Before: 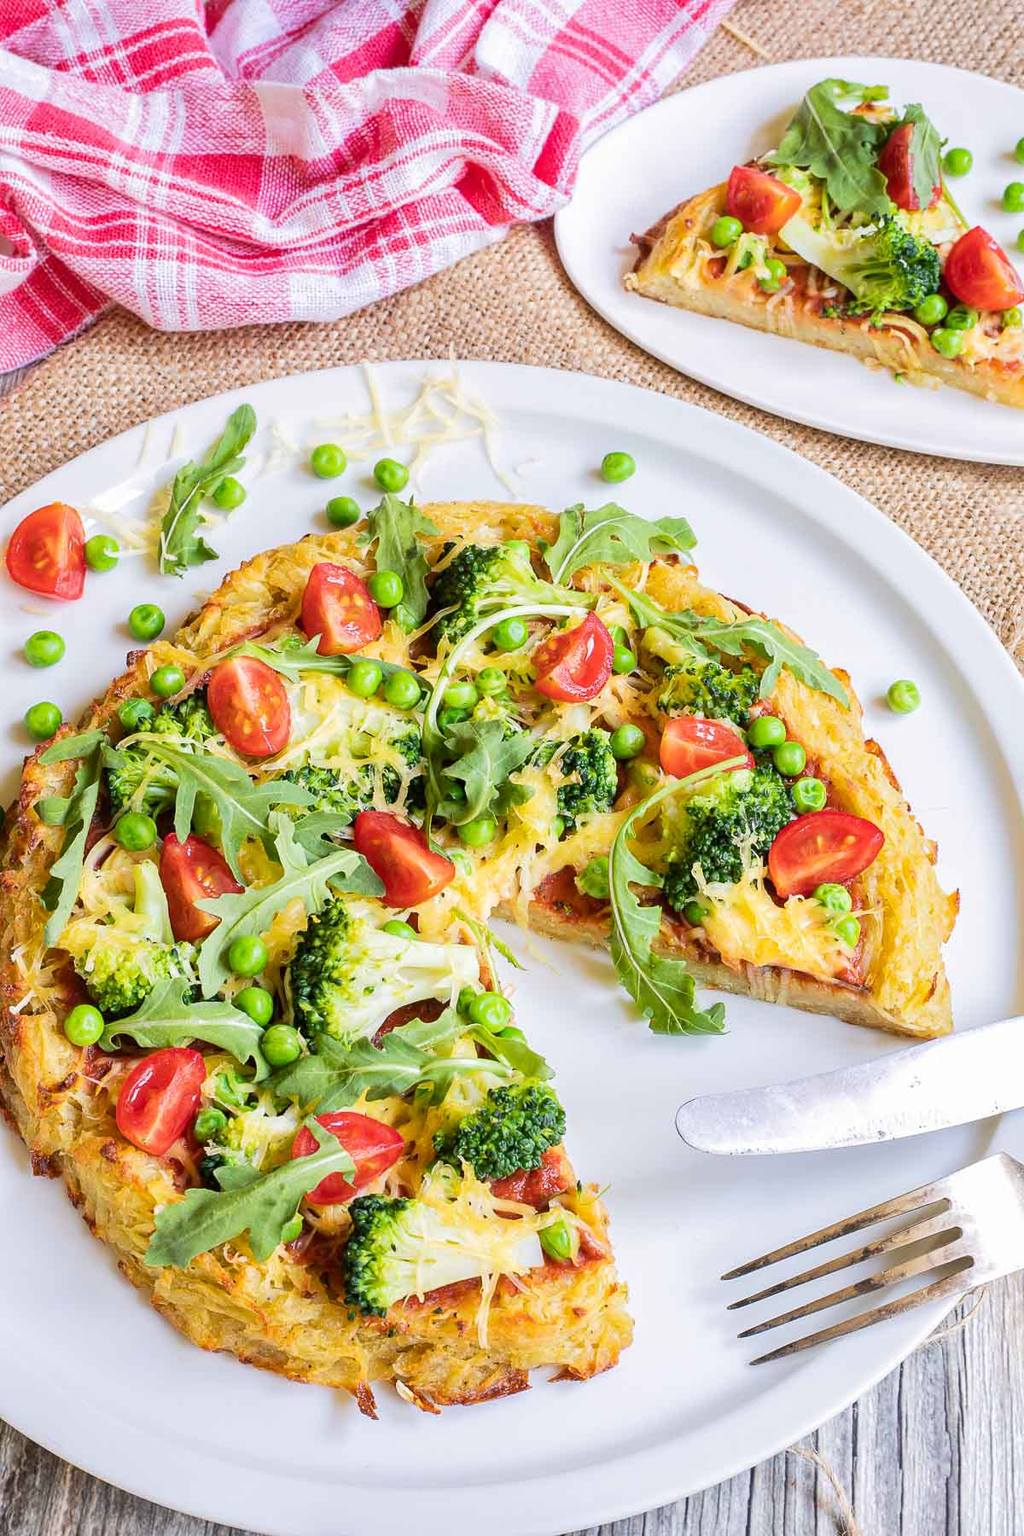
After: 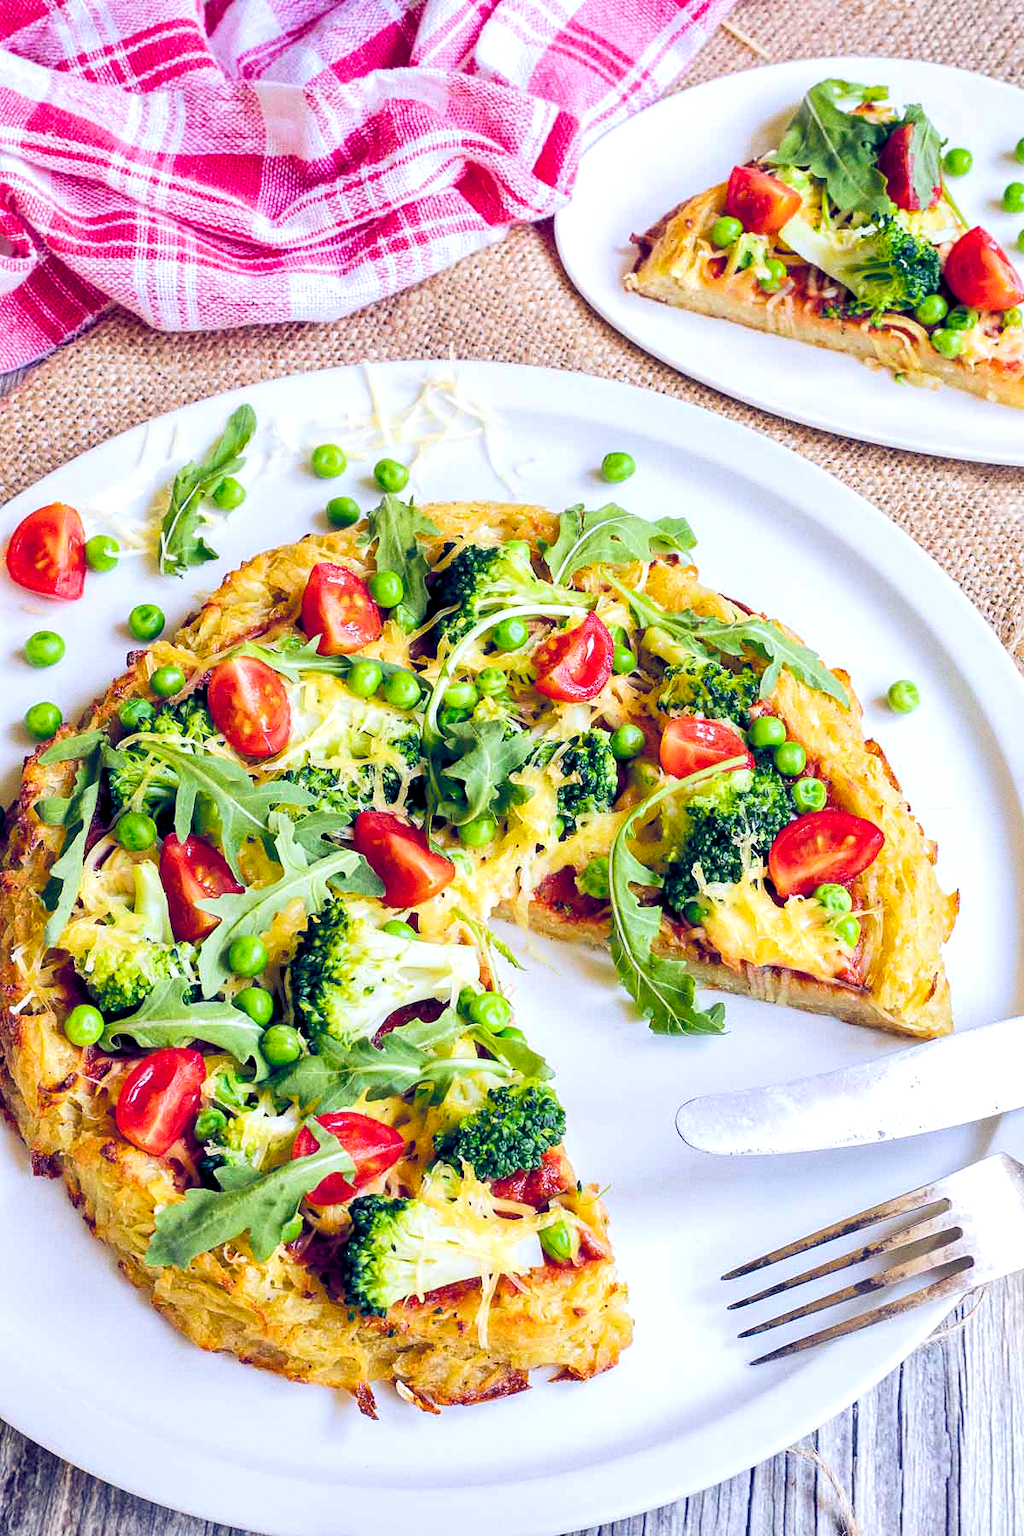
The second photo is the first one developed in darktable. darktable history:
color balance rgb: shadows lift › luminance -41.13%, shadows lift › chroma 14.13%, shadows lift › hue 260°, power › luminance -3.76%, power › chroma 0.56%, power › hue 40.37°, highlights gain › luminance 16.81%, highlights gain › chroma 2.94%, highlights gain › hue 260°, global offset › luminance -0.29%, global offset › chroma 0.31%, global offset › hue 260°, perceptual saturation grading › global saturation 20%, perceptual saturation grading › highlights -13.92%, perceptual saturation grading › shadows 50%
grain: on, module defaults
